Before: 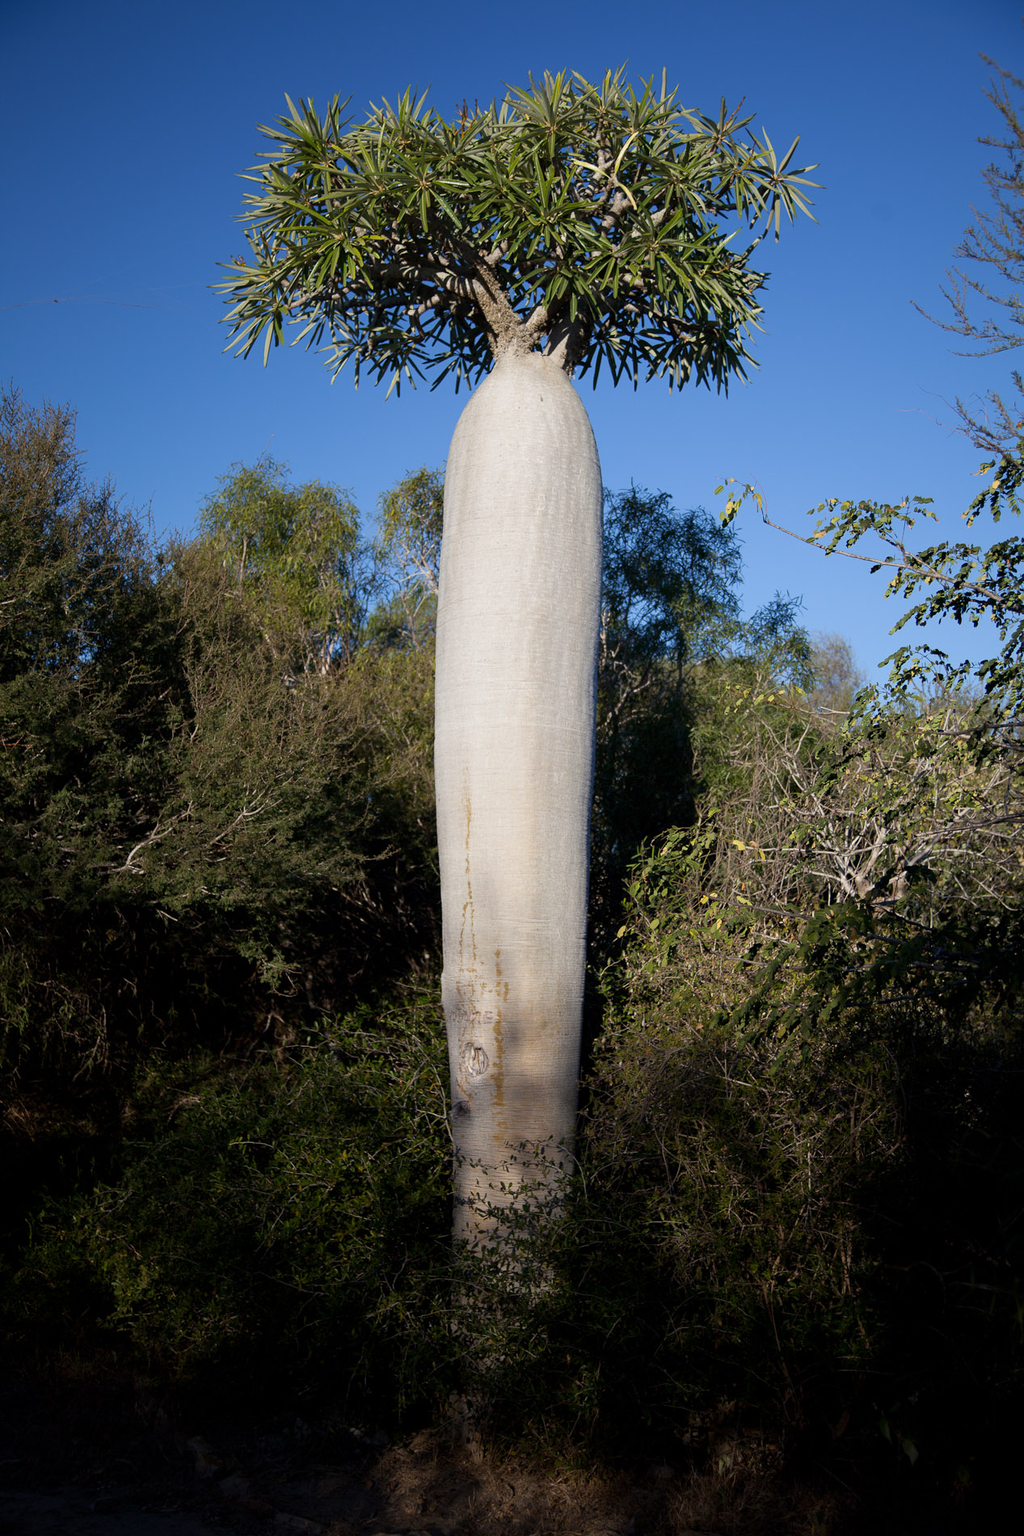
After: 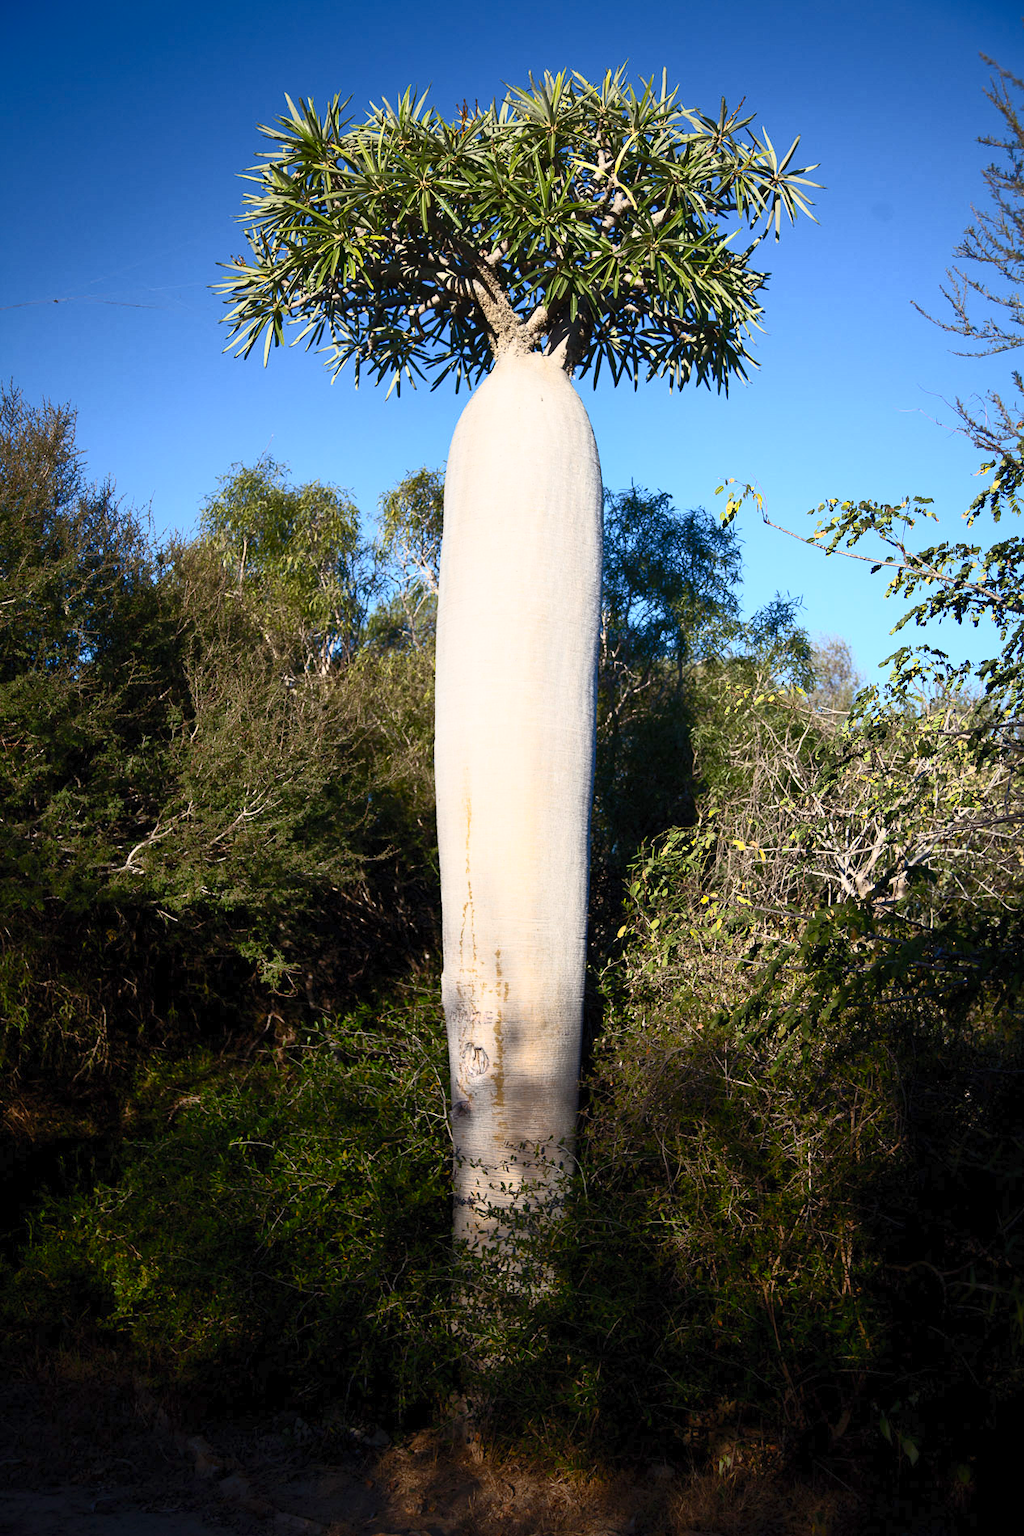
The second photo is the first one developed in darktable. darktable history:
contrast brightness saturation: contrast 0.62, brightness 0.34, saturation 0.14
shadows and highlights: on, module defaults
